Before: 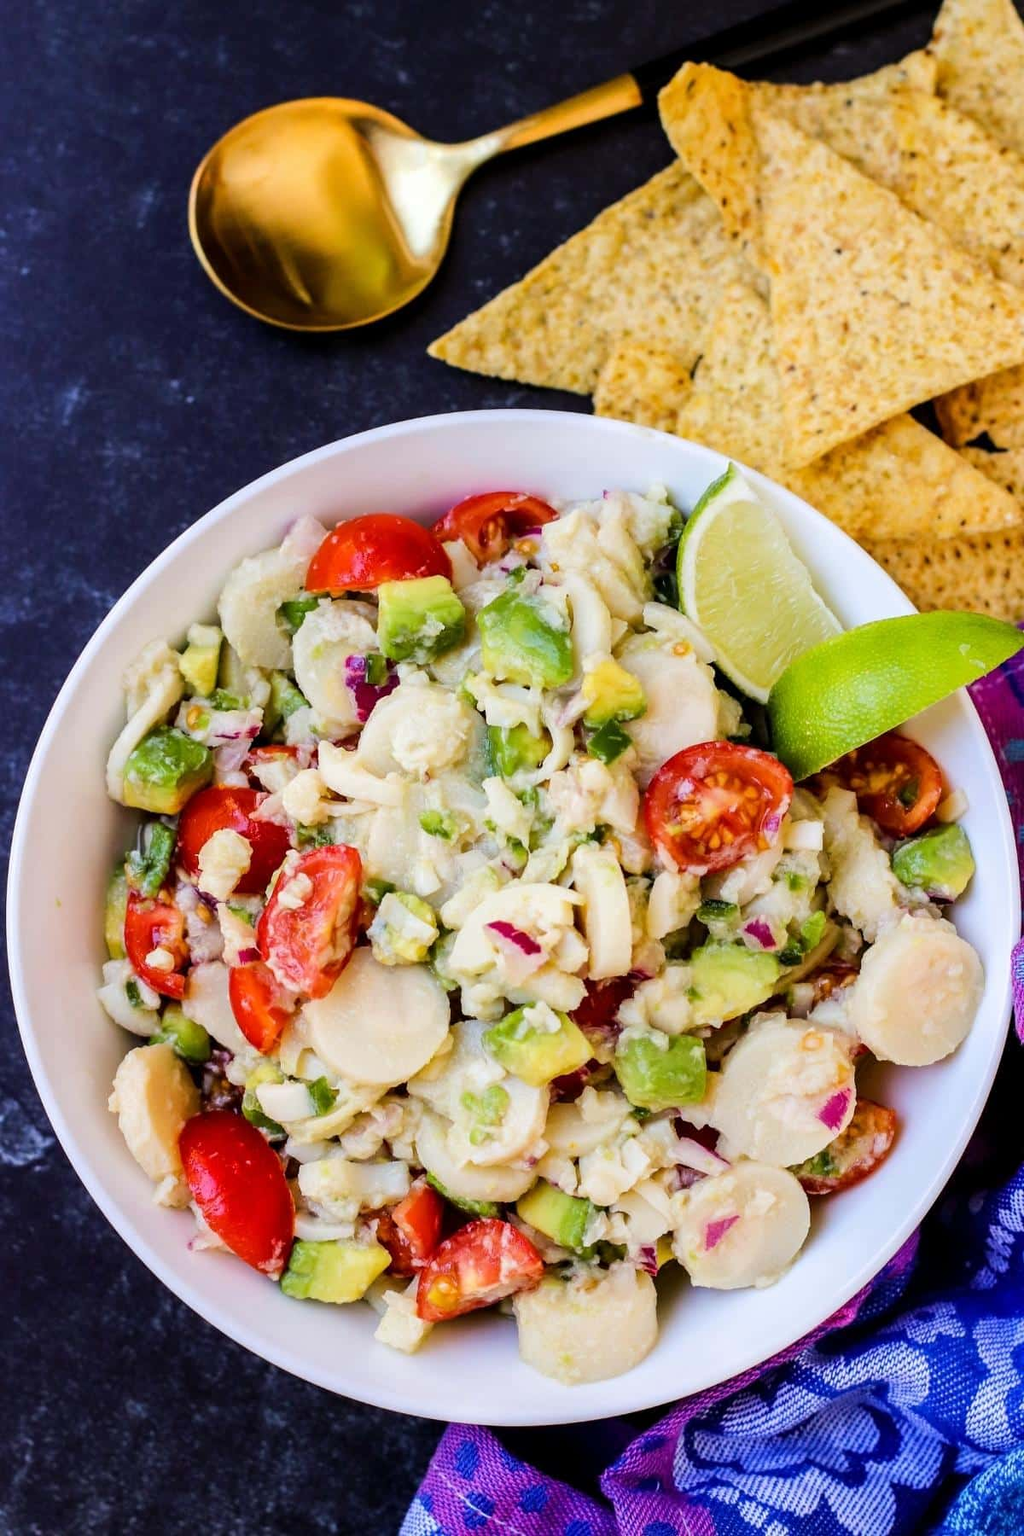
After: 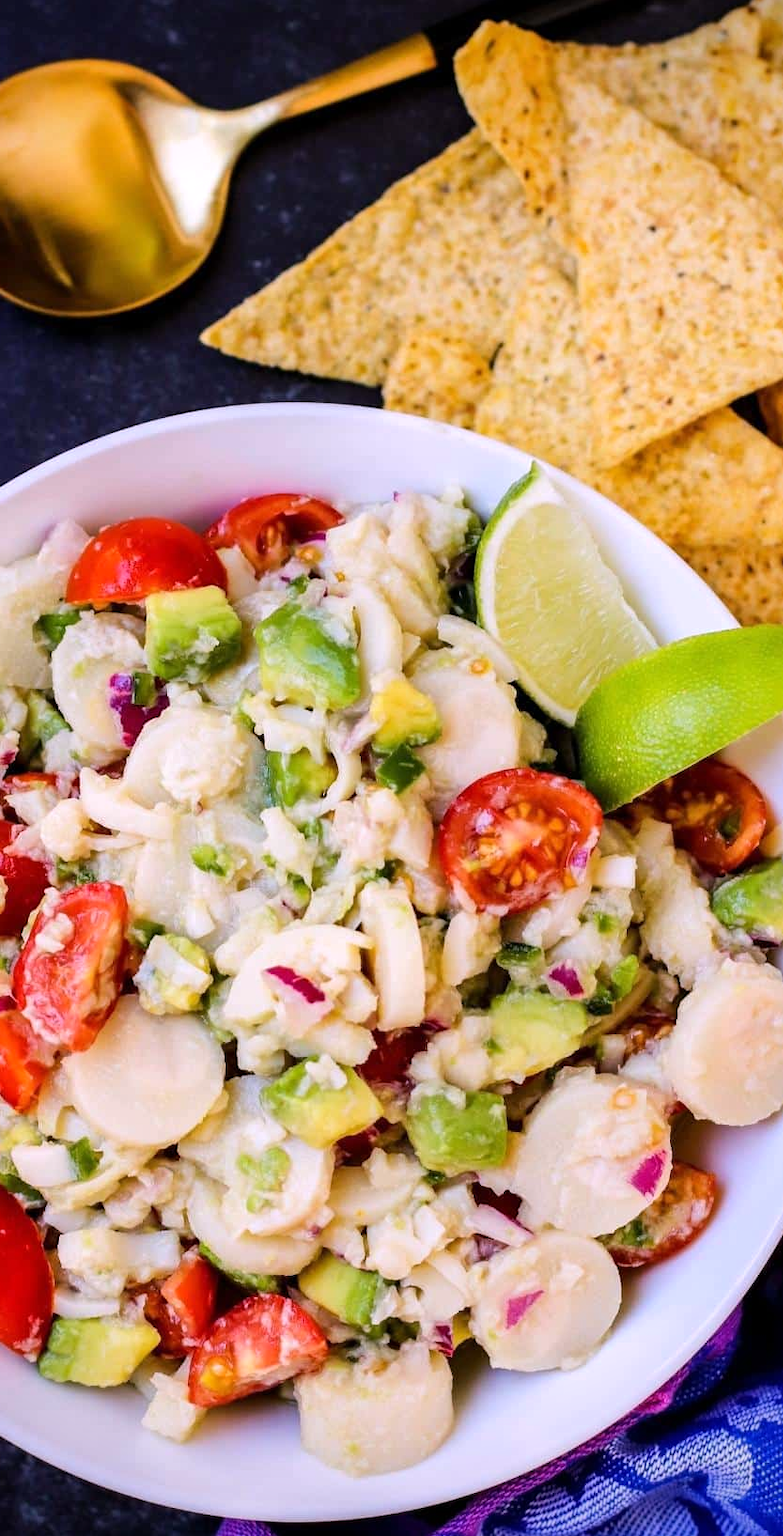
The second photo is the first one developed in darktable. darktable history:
vignetting: saturation 0, unbound false
crop and rotate: left 24.034%, top 2.838%, right 6.406%, bottom 6.299%
white balance: red 1.05, blue 1.072
